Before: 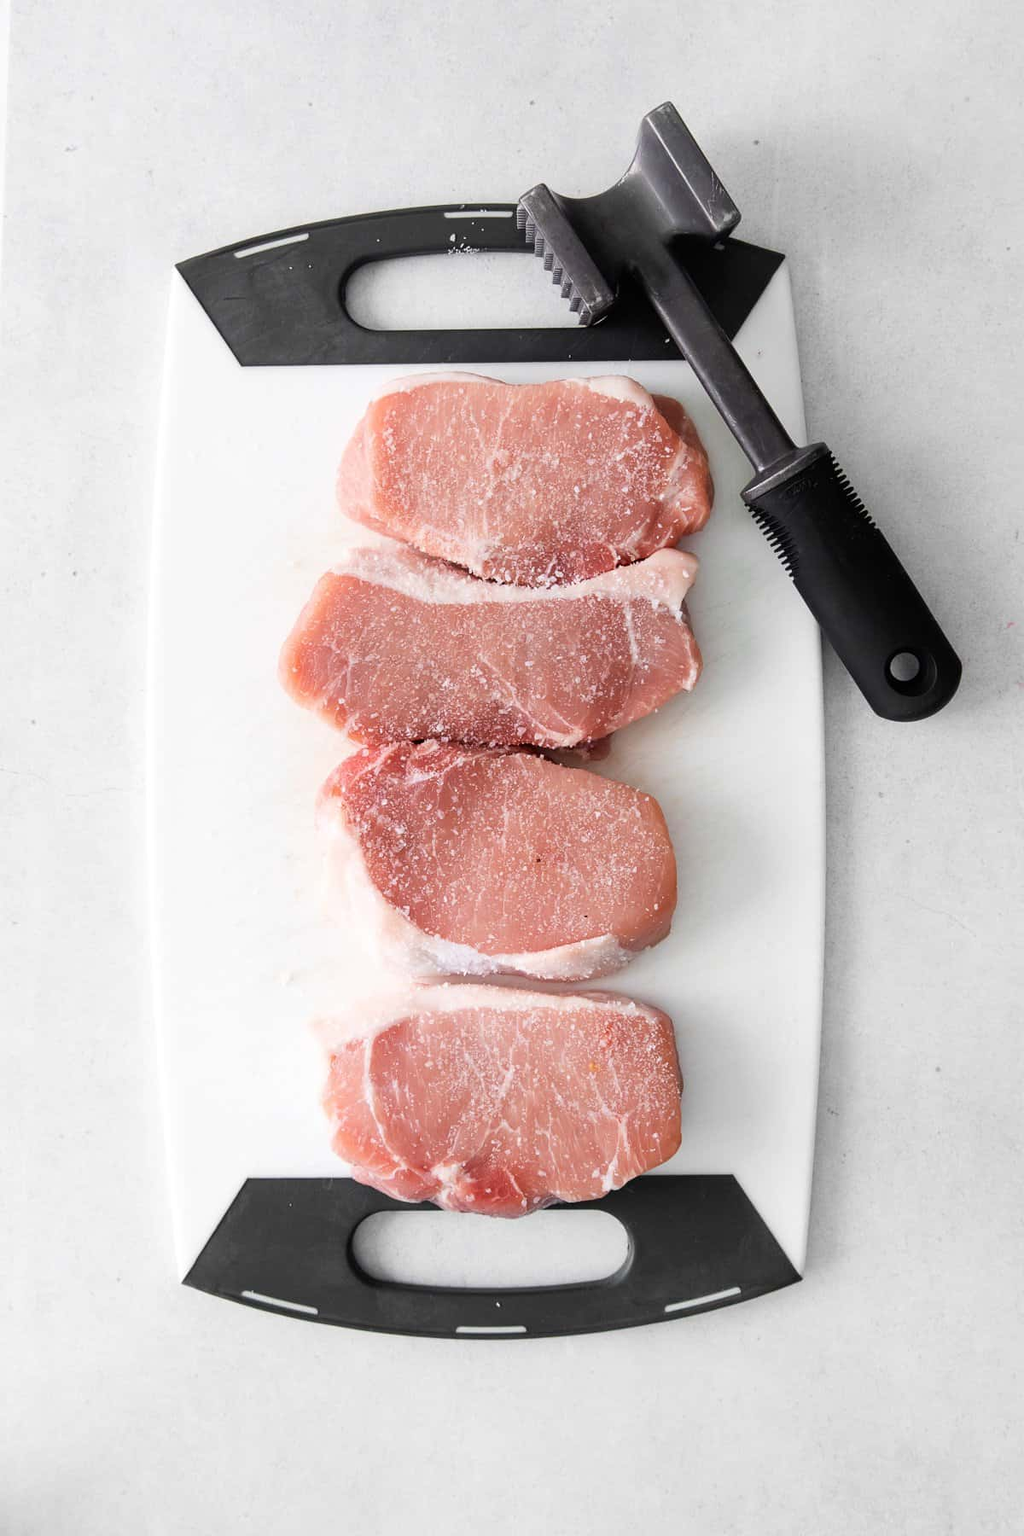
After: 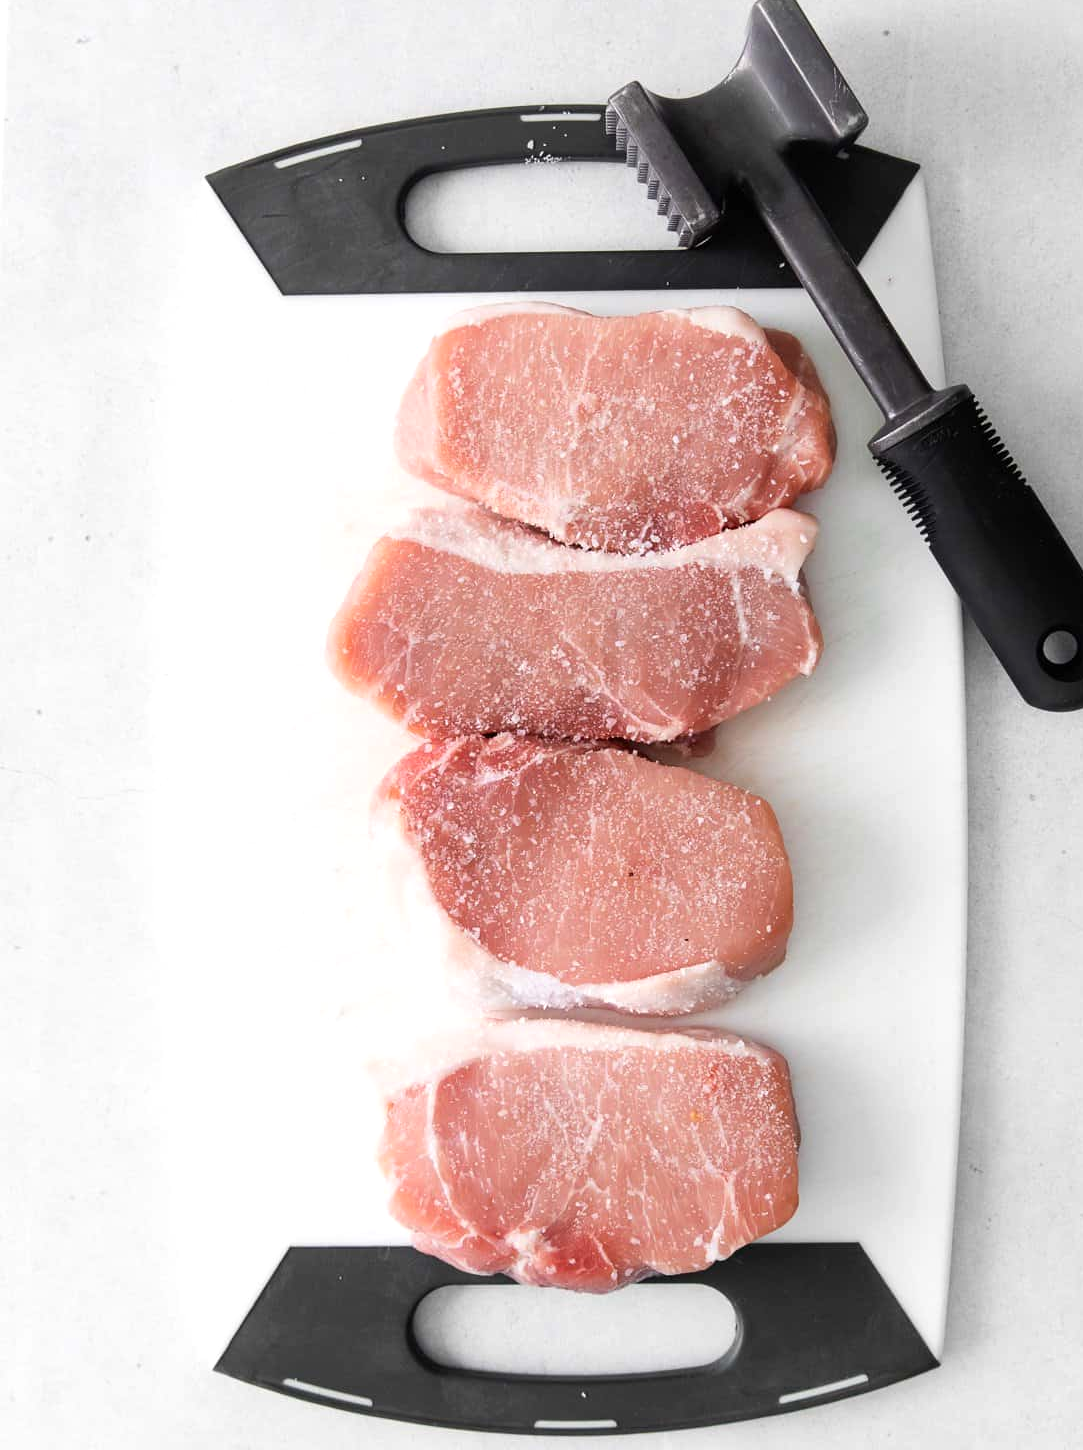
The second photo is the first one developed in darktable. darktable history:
crop: top 7.49%, right 9.717%, bottom 11.943%
exposure: exposure 0.15 EV, compensate highlight preservation false
